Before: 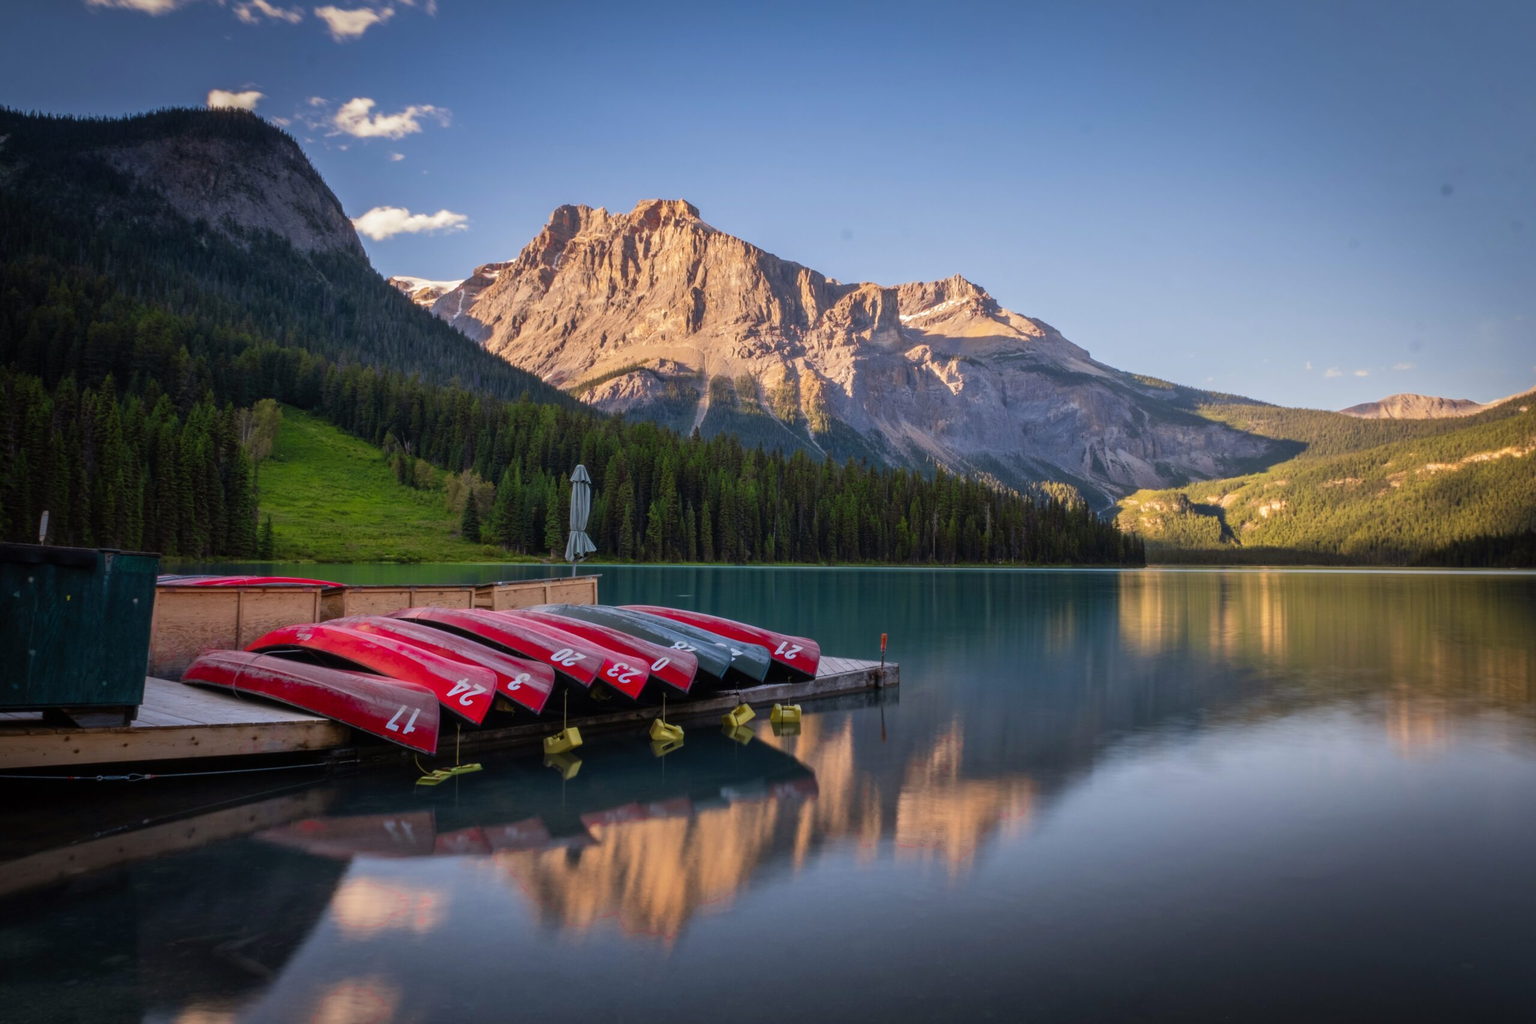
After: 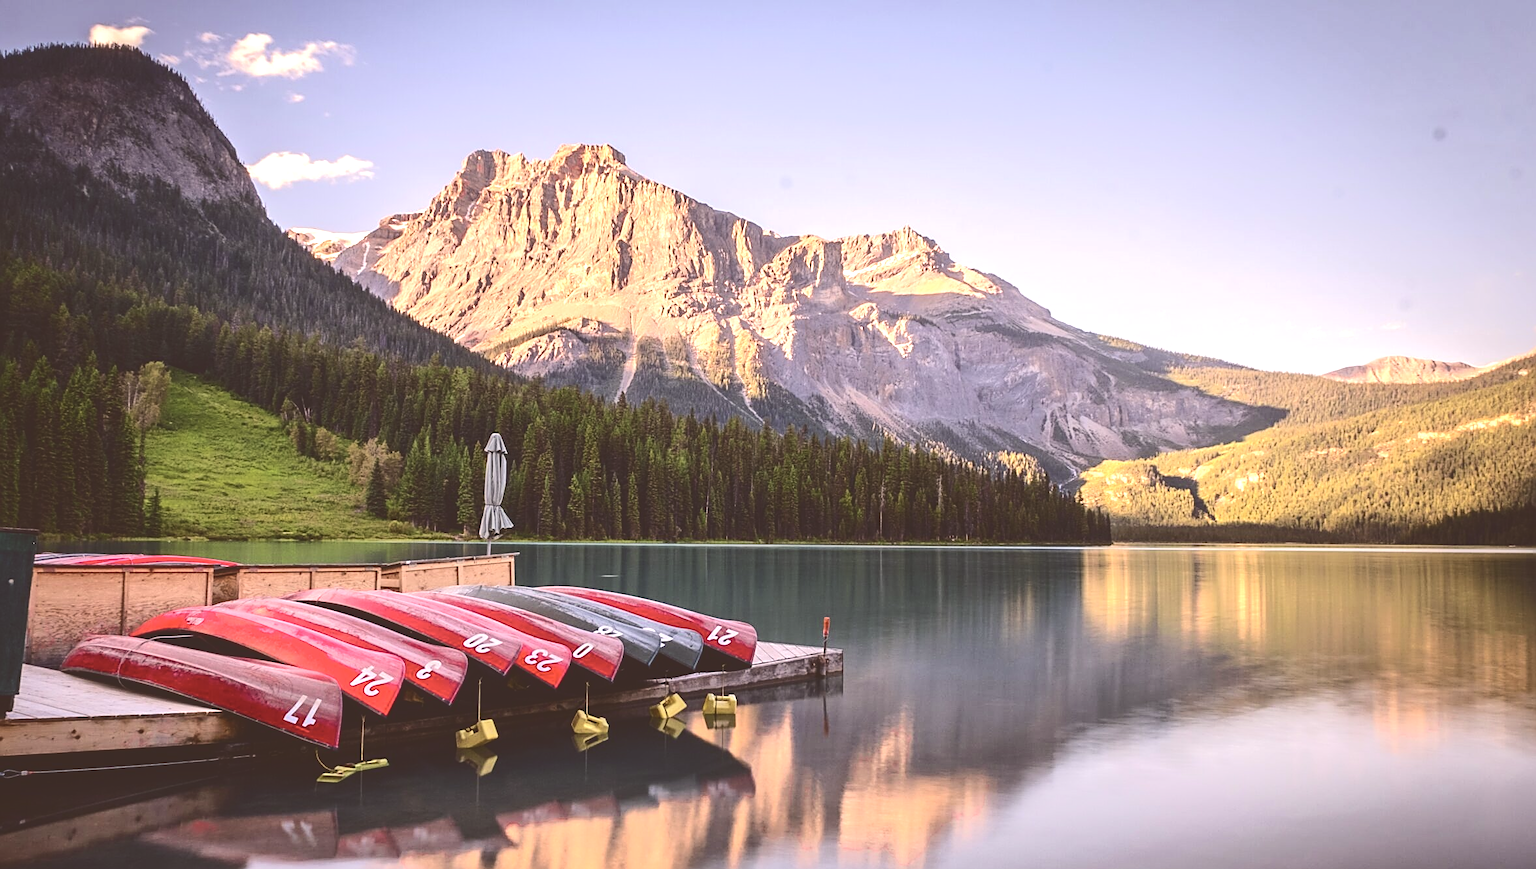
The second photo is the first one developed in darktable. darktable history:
color correction: highlights a* 10.2, highlights b* 9.79, shadows a* 8.53, shadows b* 8.06, saturation 0.783
tone curve: curves: ch0 [(0, 0) (0.003, 0.174) (0.011, 0.178) (0.025, 0.182) (0.044, 0.185) (0.069, 0.191) (0.1, 0.194) (0.136, 0.199) (0.177, 0.219) (0.224, 0.246) (0.277, 0.284) (0.335, 0.35) (0.399, 0.43) (0.468, 0.539) (0.543, 0.637) (0.623, 0.711) (0.709, 0.799) (0.801, 0.865) (0.898, 0.914) (1, 1)], color space Lab, independent channels, preserve colors none
exposure: black level correction -0.005, exposure 1.001 EV, compensate highlight preservation false
crop: left 8.201%, top 6.612%, bottom 15.379%
sharpen: amount 0.894
